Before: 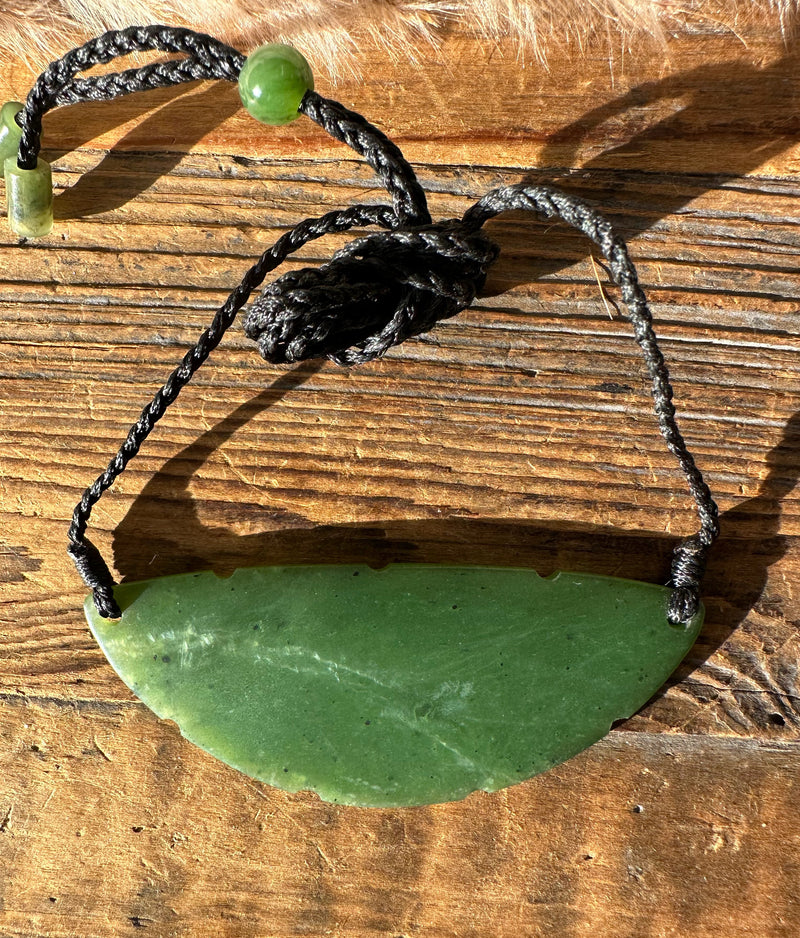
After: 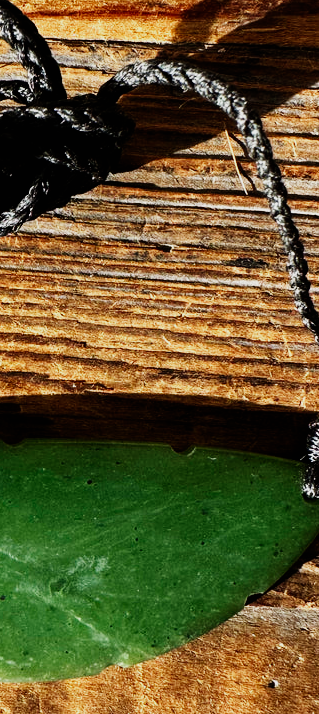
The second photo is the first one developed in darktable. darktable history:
crop: left 45.721%, top 13.393%, right 14.118%, bottom 10.01%
sigmoid: contrast 2, skew -0.2, preserve hue 0%, red attenuation 0.1, red rotation 0.035, green attenuation 0.1, green rotation -0.017, blue attenuation 0.15, blue rotation -0.052, base primaries Rec2020
